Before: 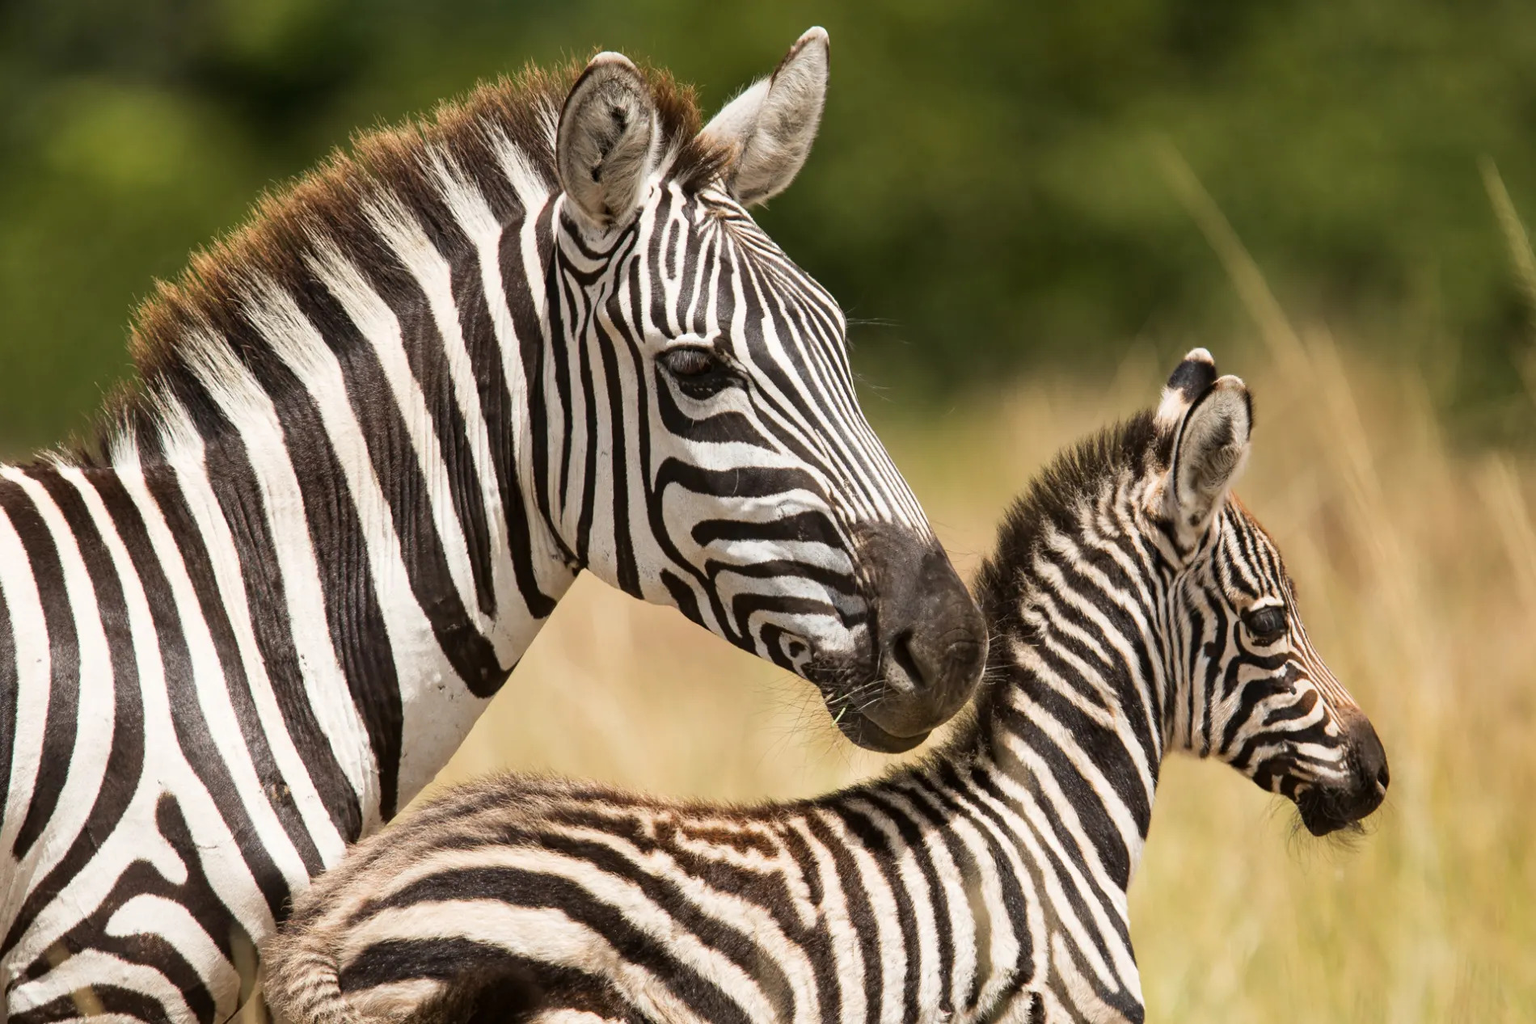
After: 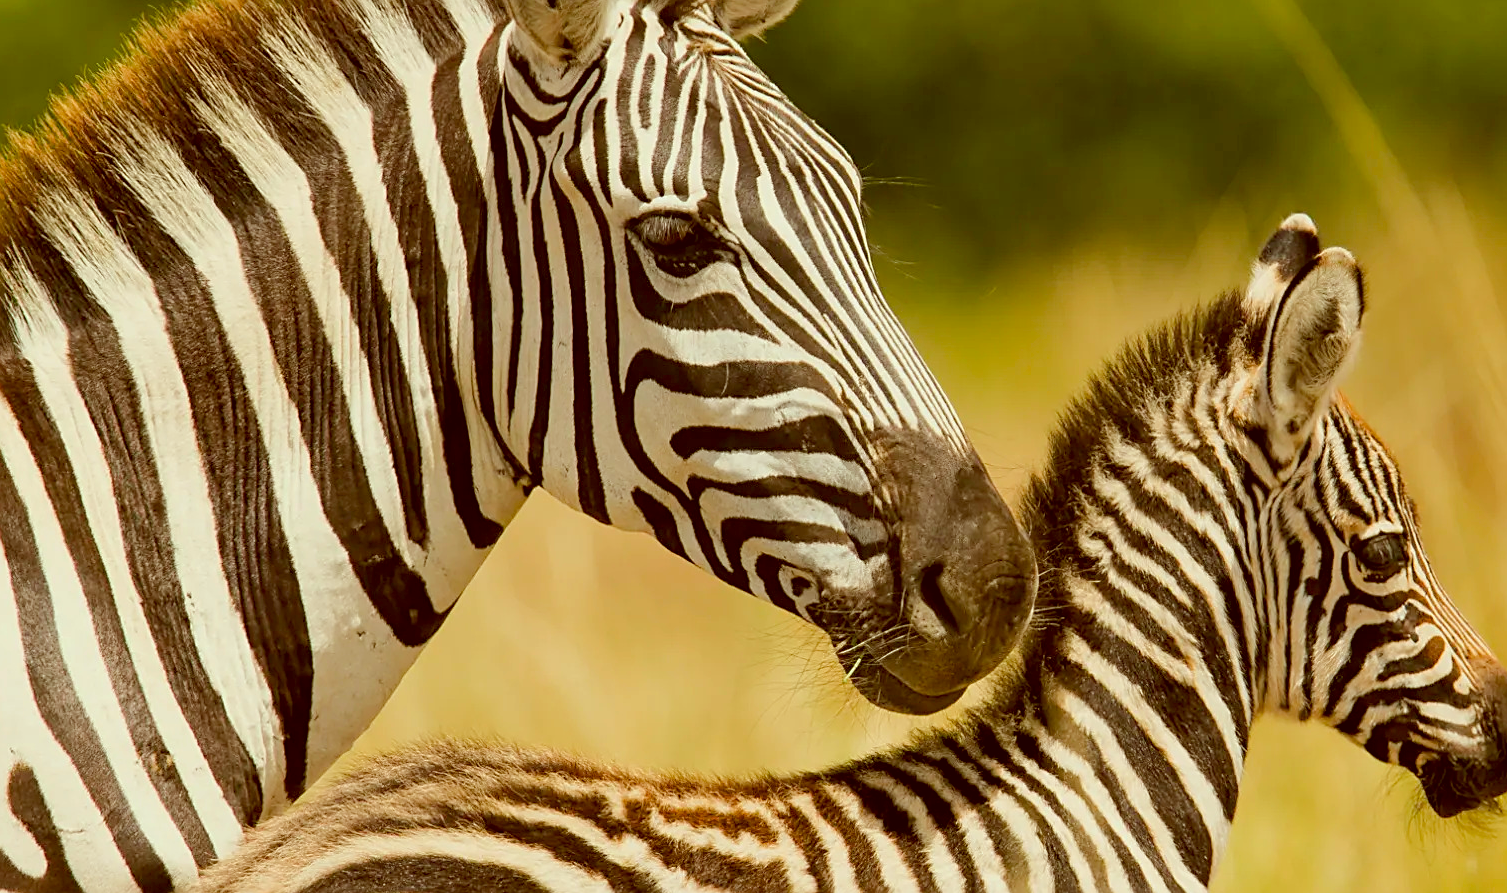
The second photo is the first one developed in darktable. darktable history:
sharpen: on, module defaults
crop: left 9.759%, top 17.142%, right 10.9%, bottom 12.33%
exposure: black level correction 0.005, exposure 0.016 EV, compensate highlight preservation false
color correction: highlights a* -5.29, highlights b* 9.8, shadows a* 9.21, shadows b* 24.72
color balance rgb: power › hue 60.63°, perceptual saturation grading › global saturation 17.803%, perceptual brilliance grading › mid-tones 9.489%, perceptual brilliance grading › shadows 14.798%, contrast -10.453%
